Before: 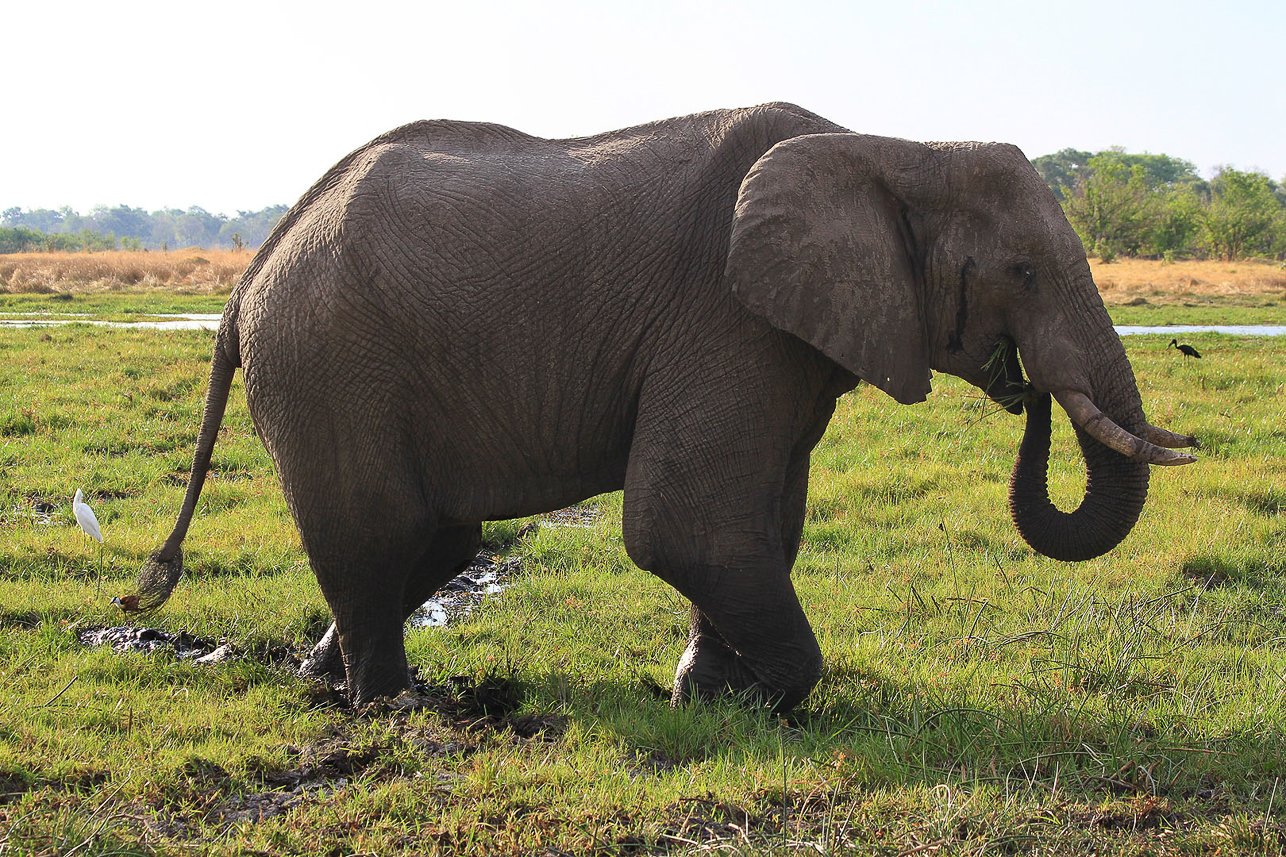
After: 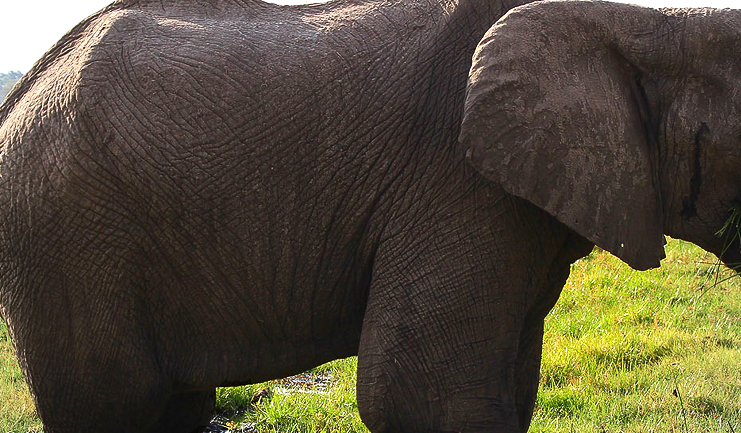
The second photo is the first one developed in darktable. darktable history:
vignetting: fall-off start 73.14%, brightness -0.187, saturation -0.308, center (0.034, -0.084)
exposure: black level correction 0.001, exposure 0.5 EV, compensate highlight preservation false
crop: left 20.715%, top 15.661%, right 21.638%, bottom 33.791%
contrast brightness saturation: contrast 0.123, brightness -0.117, saturation 0.204
